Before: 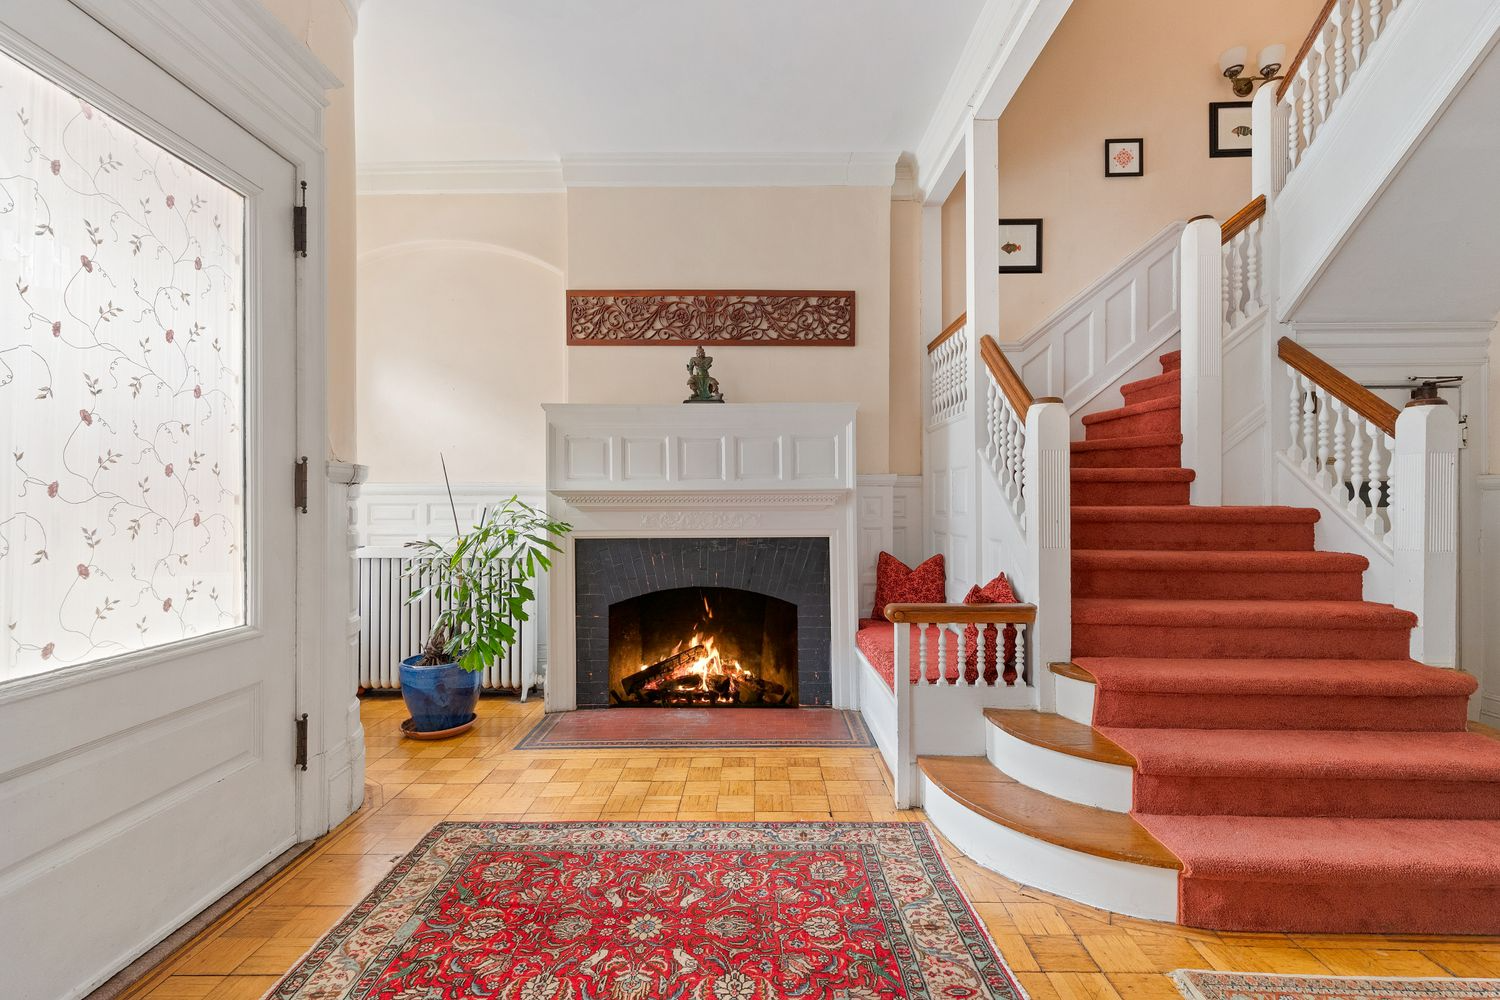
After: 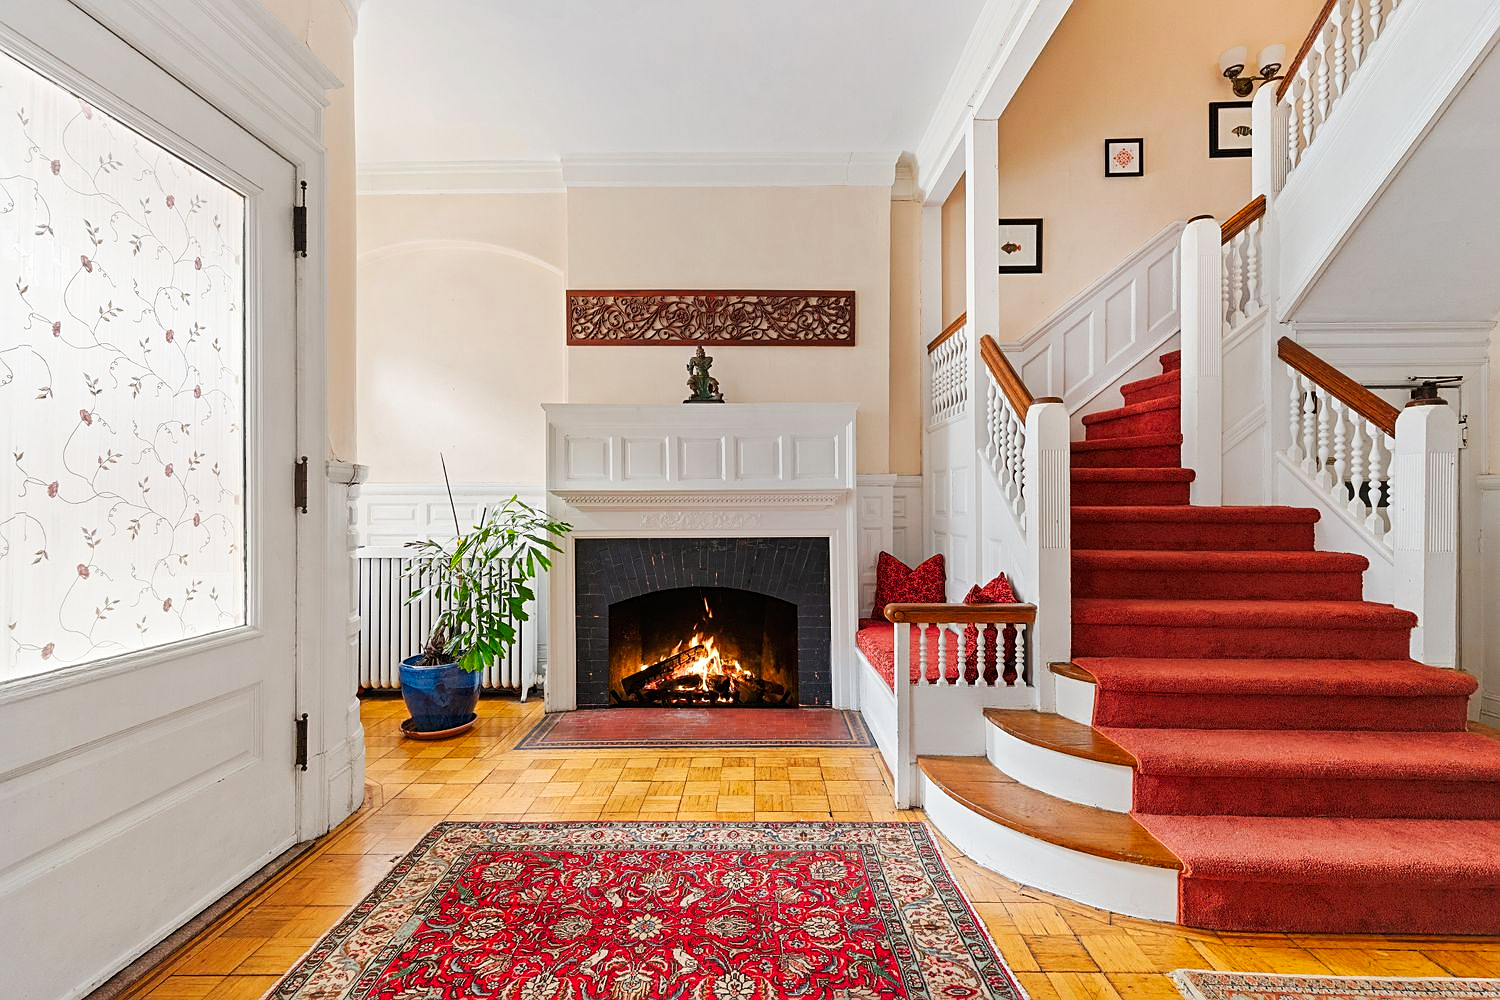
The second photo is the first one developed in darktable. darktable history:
tone curve: curves: ch0 [(0, 0) (0.003, 0.009) (0.011, 0.013) (0.025, 0.019) (0.044, 0.029) (0.069, 0.04) (0.1, 0.053) (0.136, 0.08) (0.177, 0.114) (0.224, 0.151) (0.277, 0.207) (0.335, 0.267) (0.399, 0.35) (0.468, 0.442) (0.543, 0.545) (0.623, 0.656) (0.709, 0.752) (0.801, 0.843) (0.898, 0.932) (1, 1)], preserve colors none
sharpen: on, module defaults
